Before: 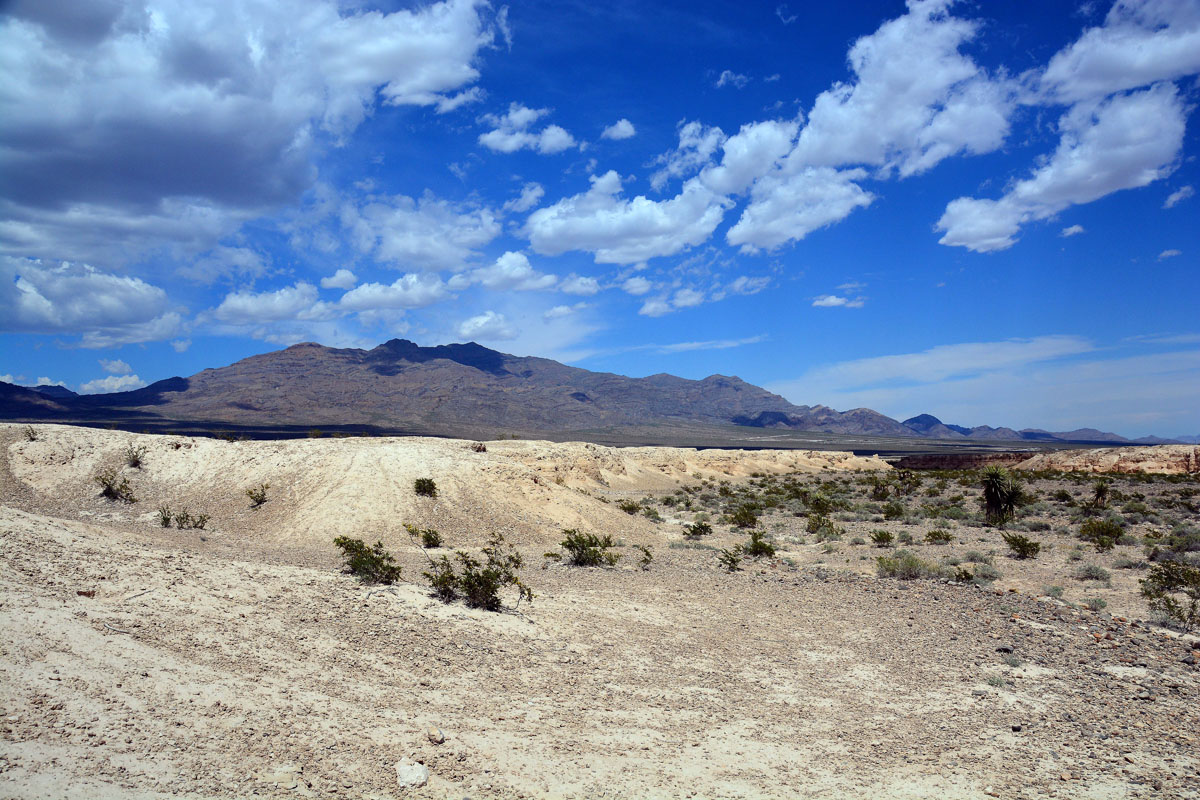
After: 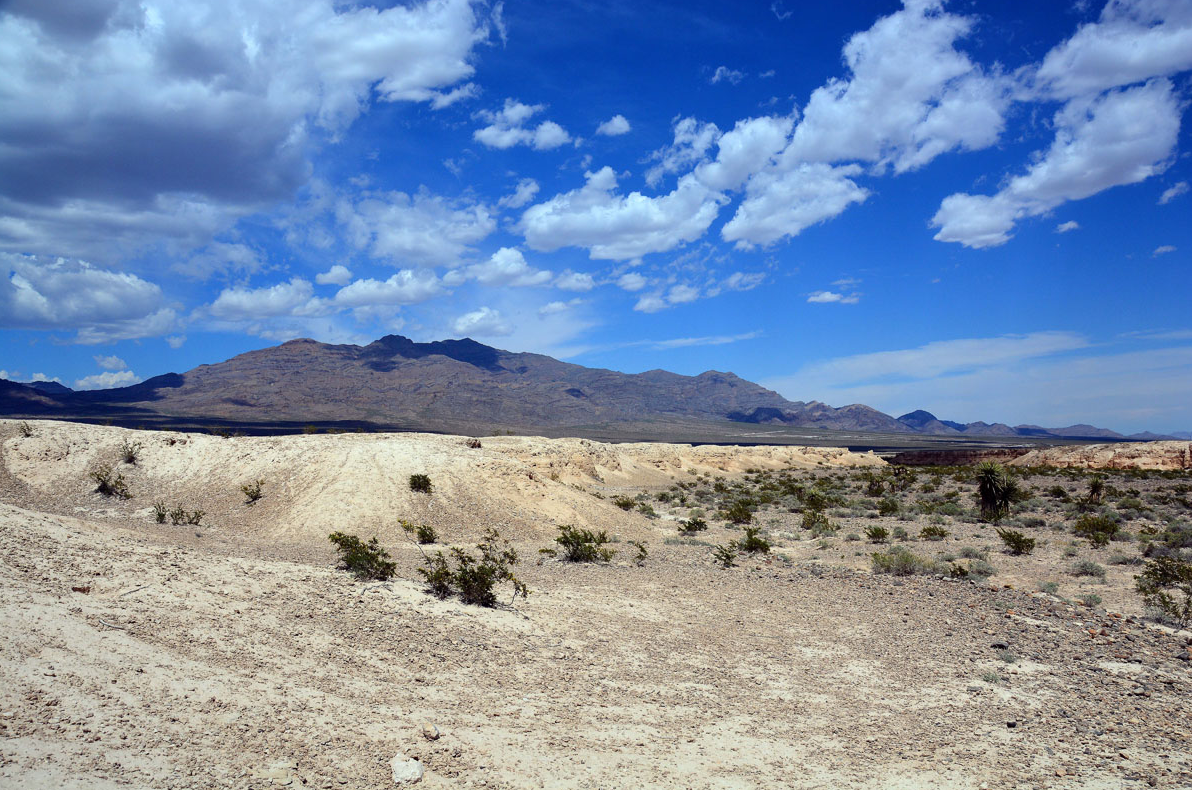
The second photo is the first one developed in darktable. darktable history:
crop: left 0.477%, top 0.566%, right 0.143%, bottom 0.606%
